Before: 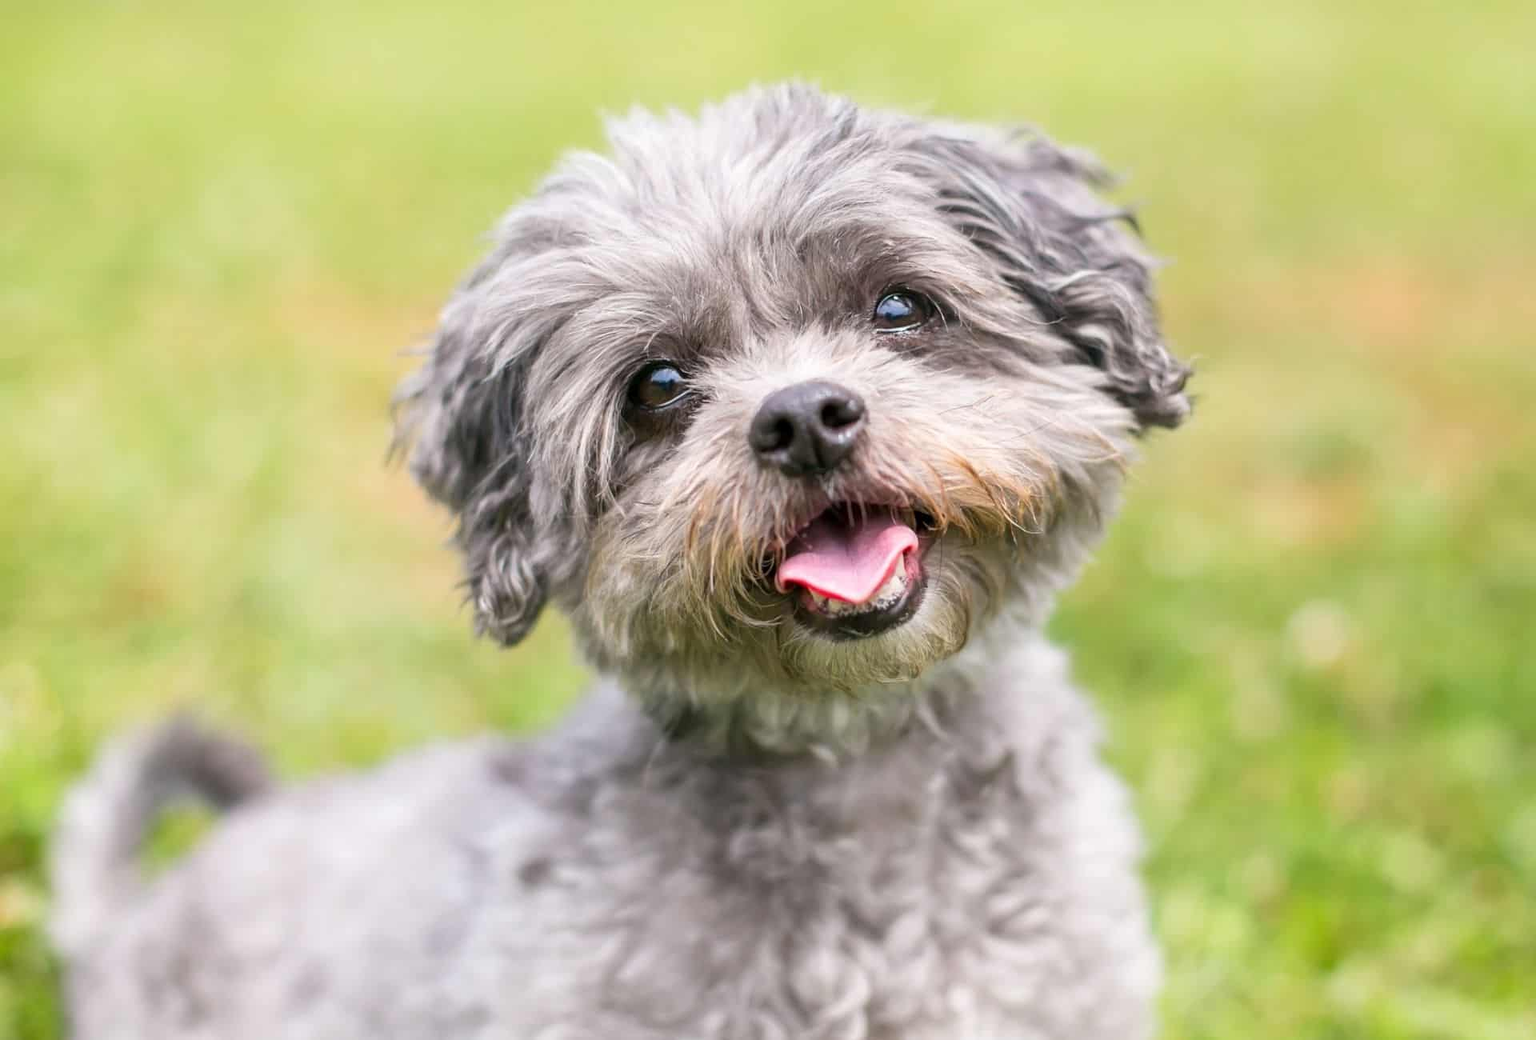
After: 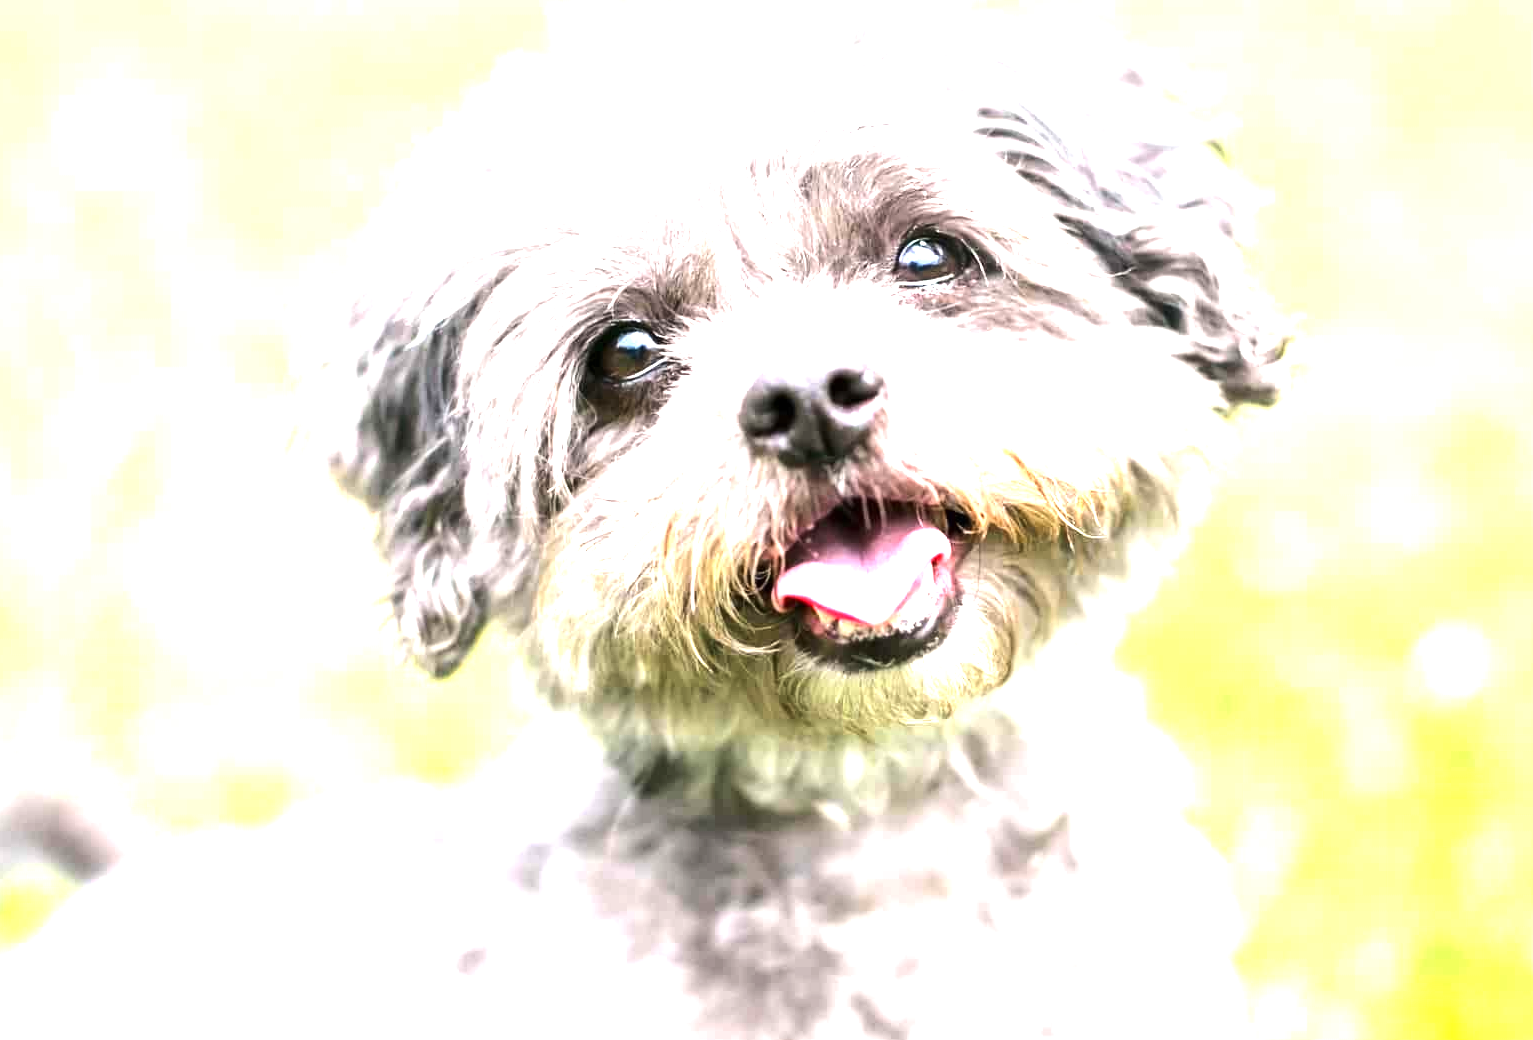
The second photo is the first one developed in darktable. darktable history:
crop and rotate: left 10.281%, top 9.94%, right 9.867%, bottom 10.025%
tone equalizer: -8 EV -0.785 EV, -7 EV -0.678 EV, -6 EV -0.578 EV, -5 EV -0.411 EV, -3 EV 0.401 EV, -2 EV 0.6 EV, -1 EV 0.701 EV, +0 EV 0.75 EV, edges refinement/feathering 500, mask exposure compensation -1.57 EV, preserve details no
exposure: black level correction 0, exposure 1.286 EV, compensate highlight preservation false
